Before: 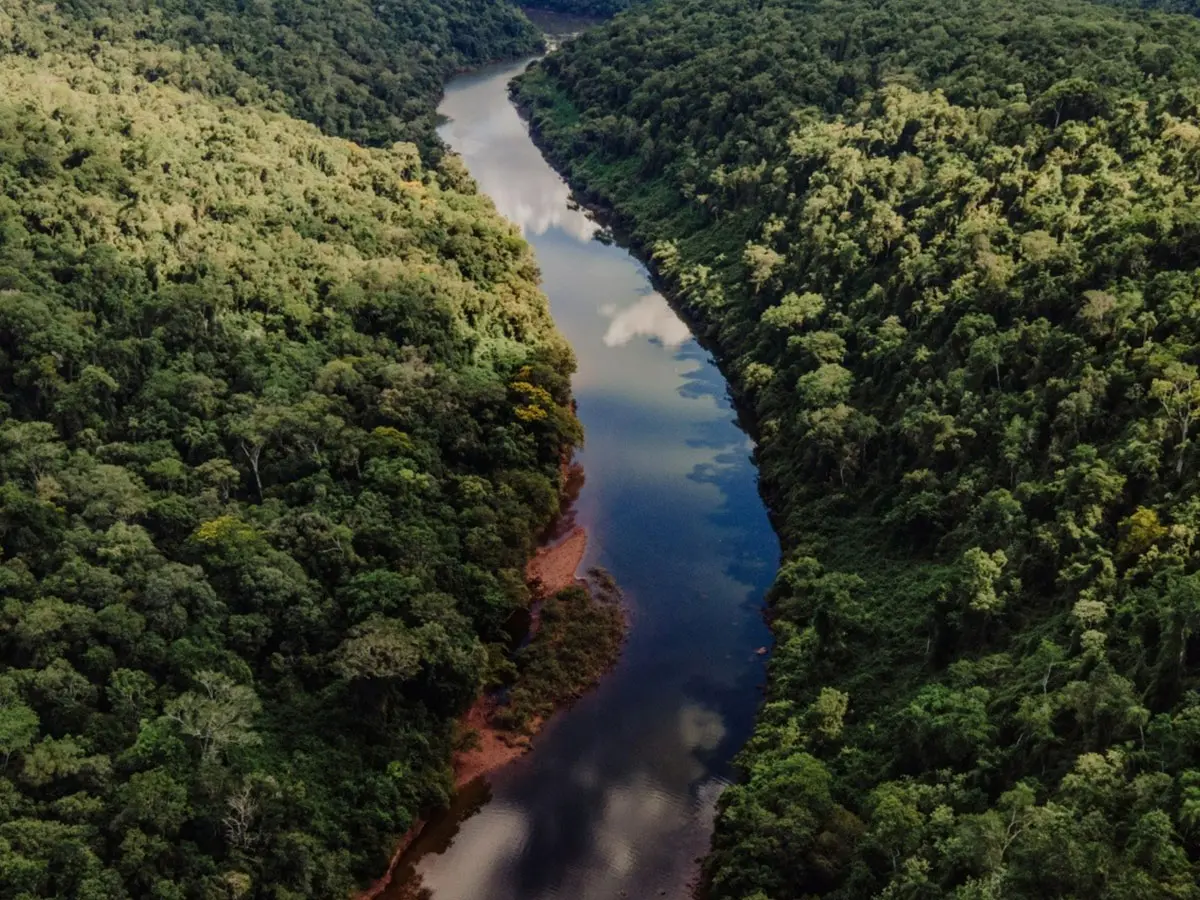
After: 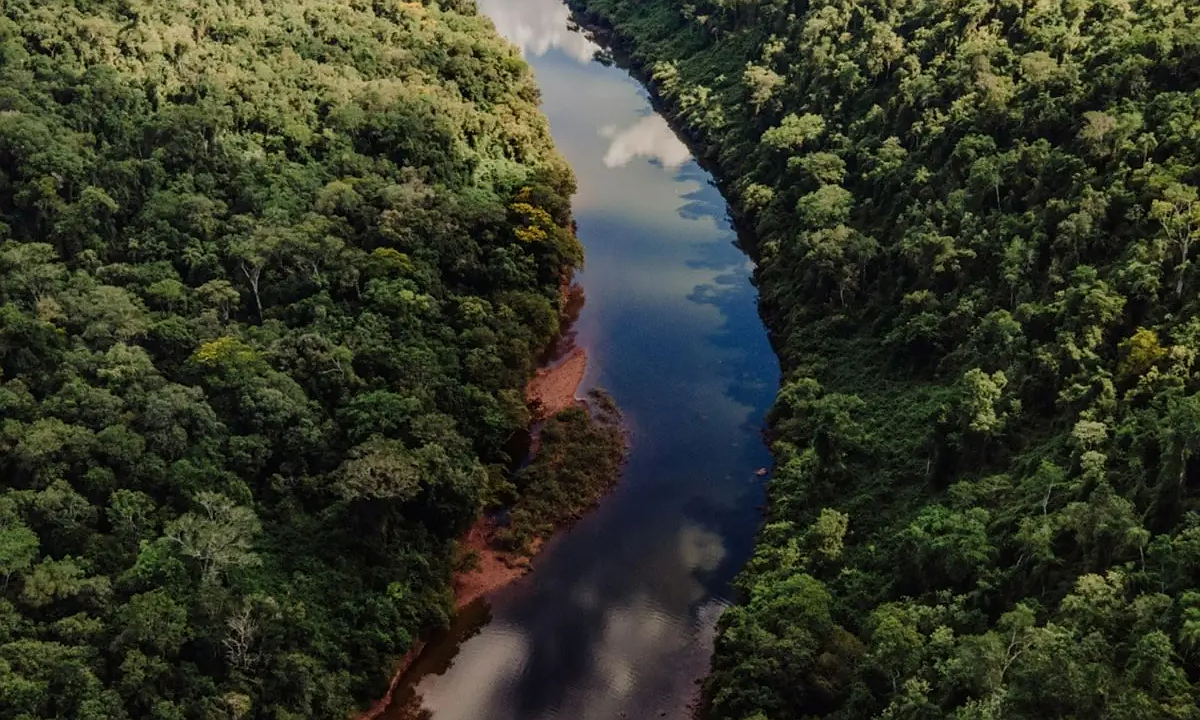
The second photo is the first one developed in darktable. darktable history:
sharpen: radius 1
crop and rotate: top 19.998%
